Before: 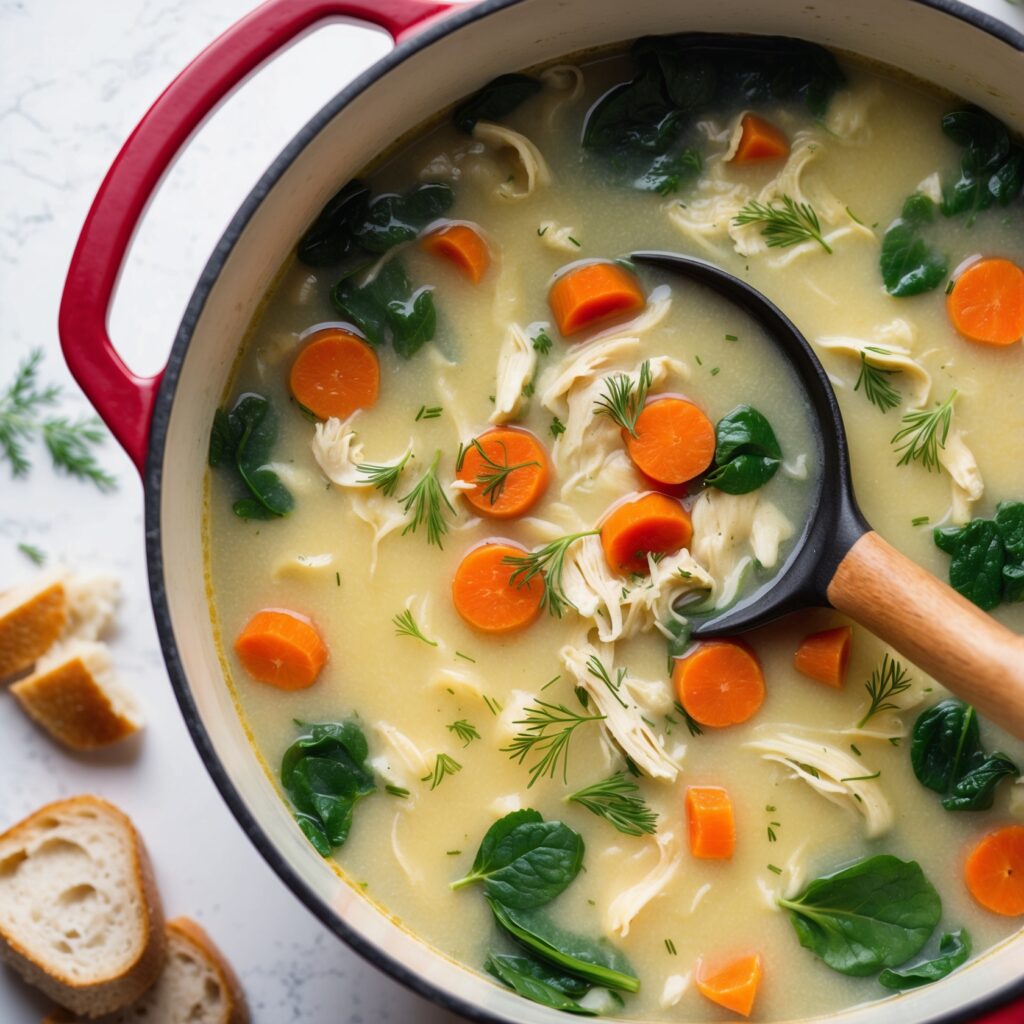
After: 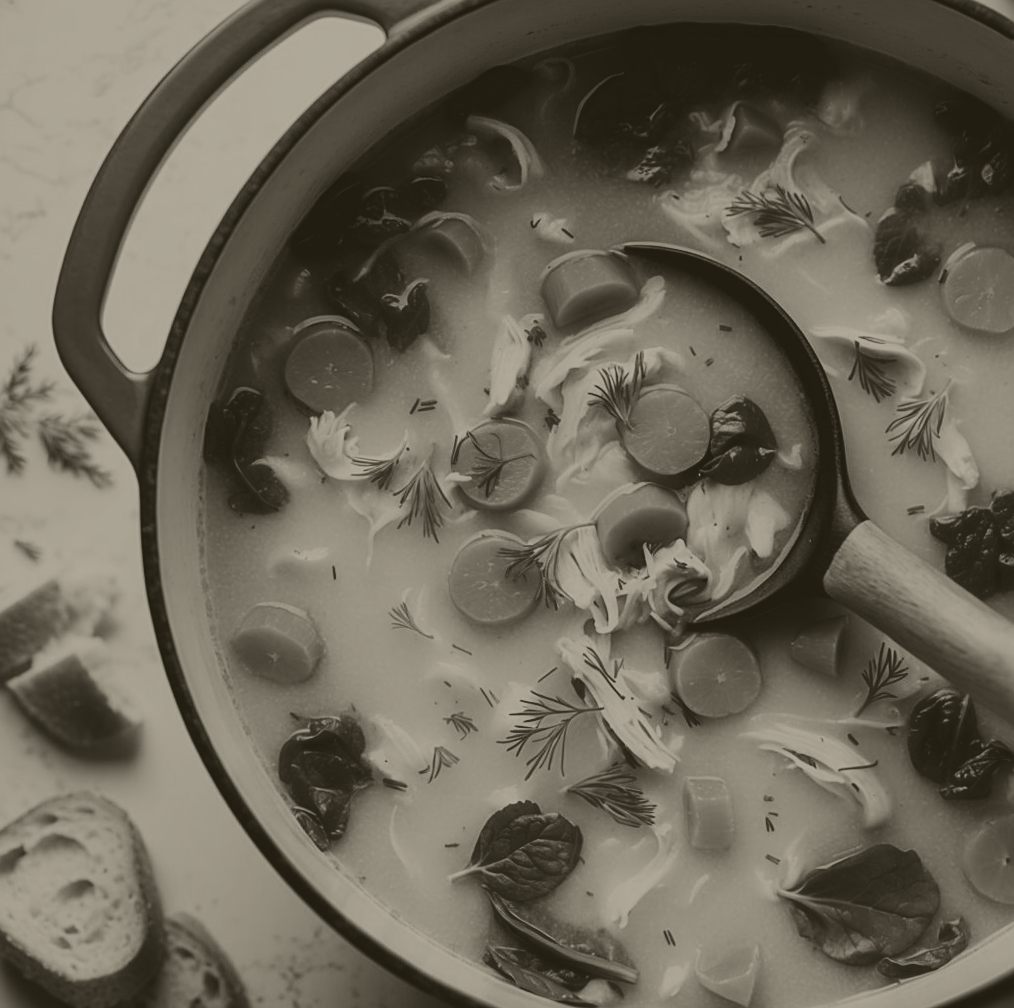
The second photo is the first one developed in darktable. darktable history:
sharpen: on, module defaults
contrast brightness saturation: contrast 0.21, brightness -0.11, saturation 0.21
colorize: hue 41.44°, saturation 22%, source mix 60%, lightness 10.61%
rotate and perspective: rotation -0.45°, automatic cropping original format, crop left 0.008, crop right 0.992, crop top 0.012, crop bottom 0.988
velvia: strength 32%, mid-tones bias 0.2
haze removal: compatibility mode true, adaptive false
